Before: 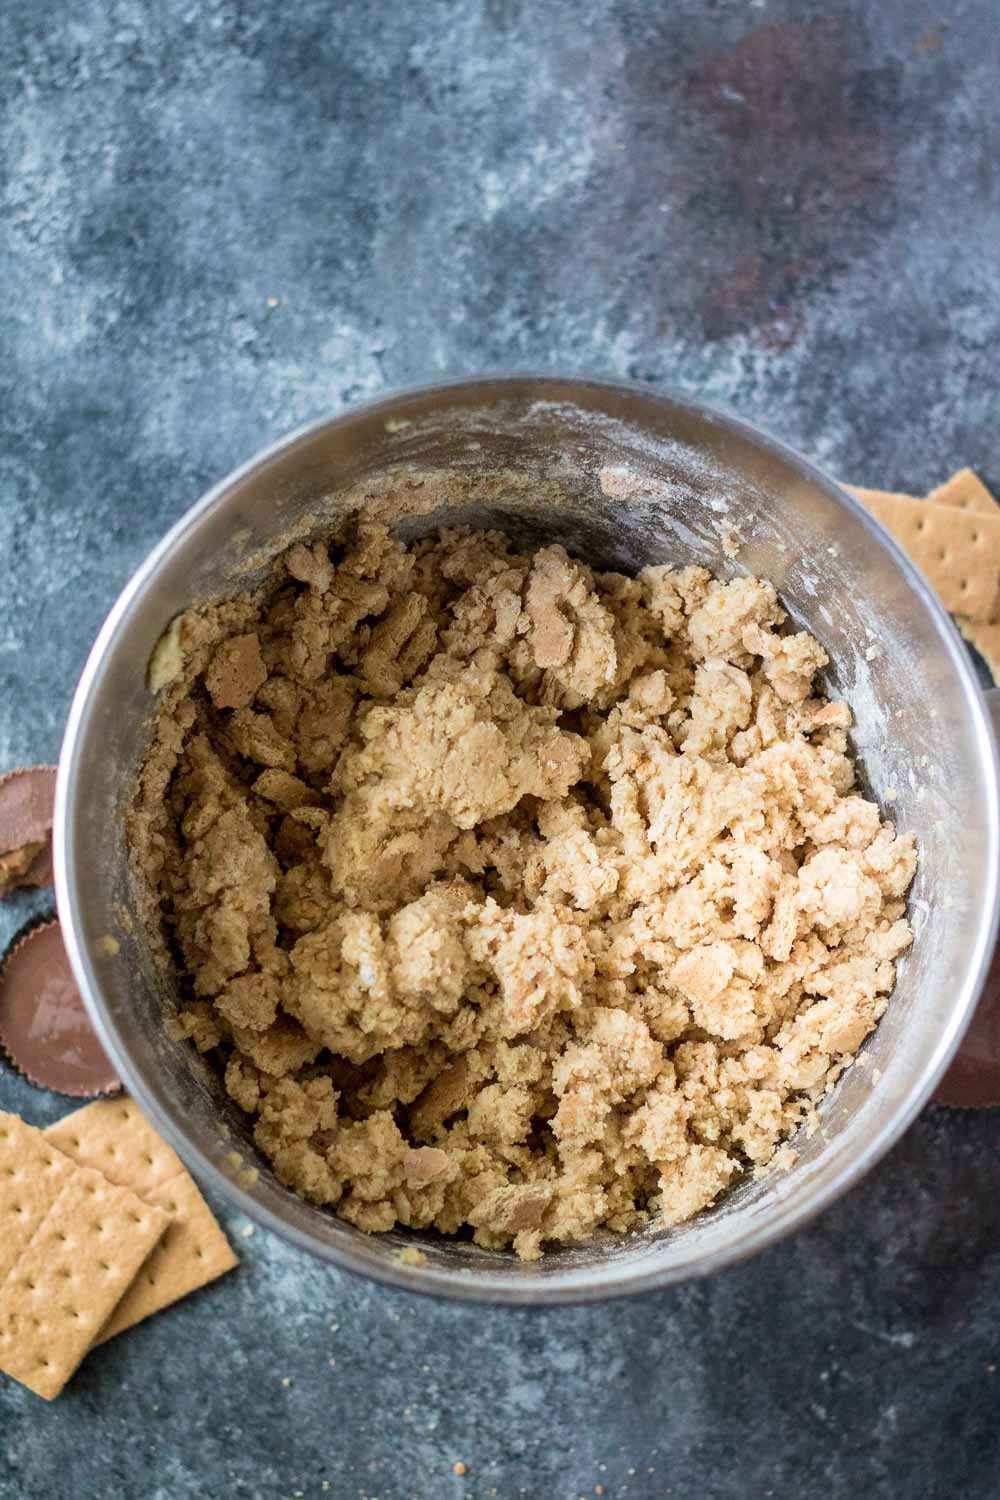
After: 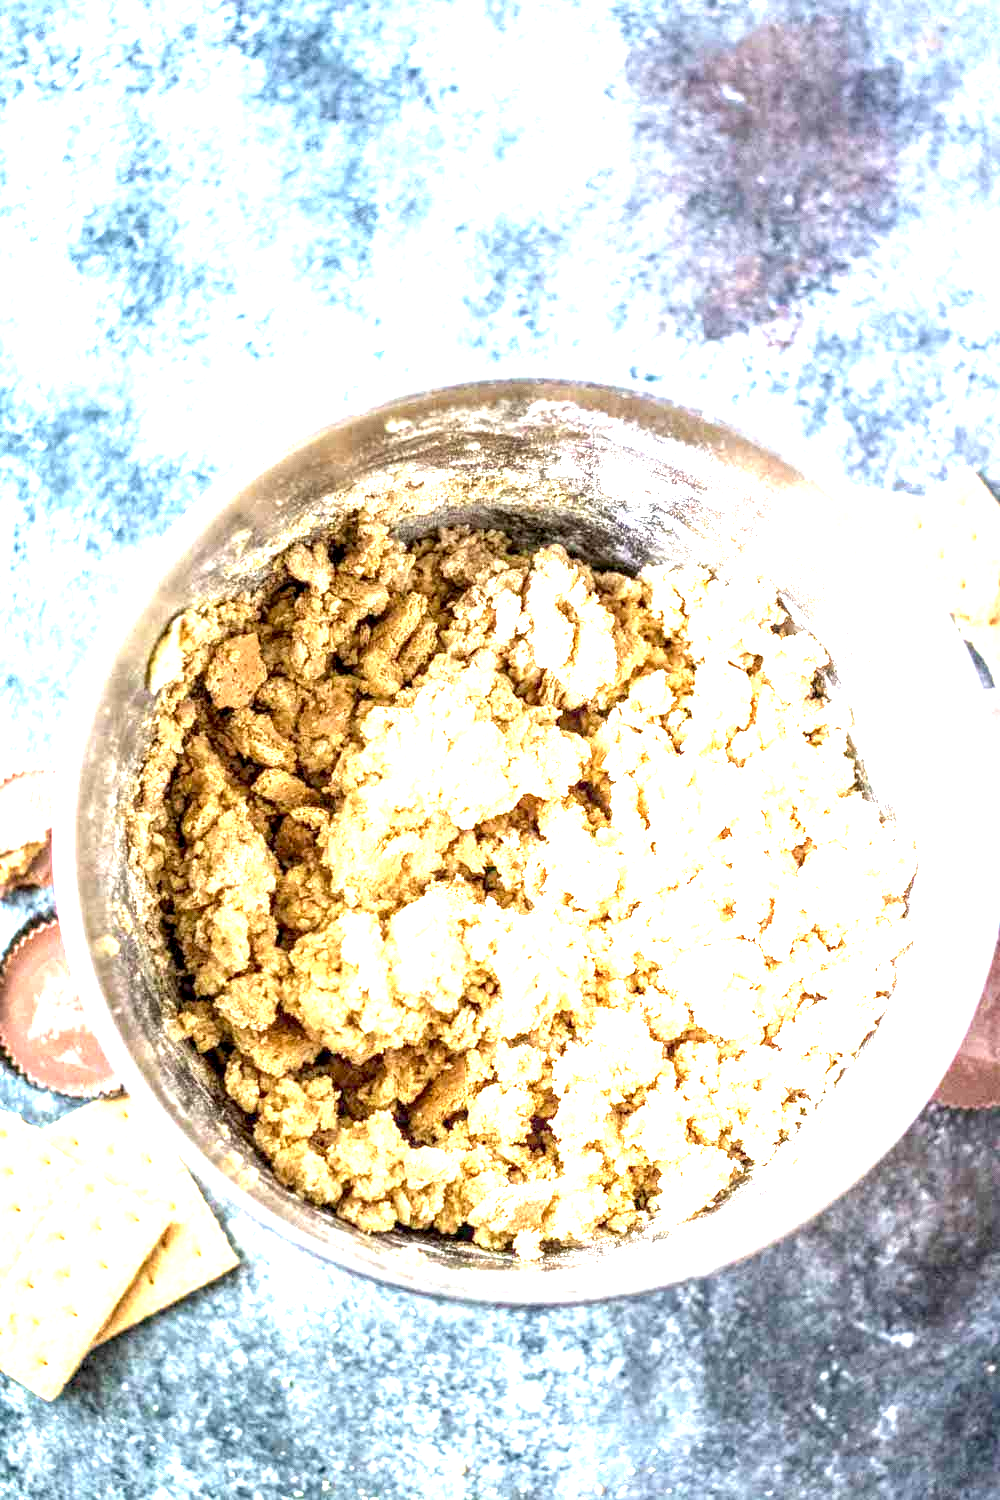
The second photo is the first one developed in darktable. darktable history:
local contrast: detail 160%
exposure: black level correction 0.001, exposure 2.512 EV, compensate highlight preservation false
